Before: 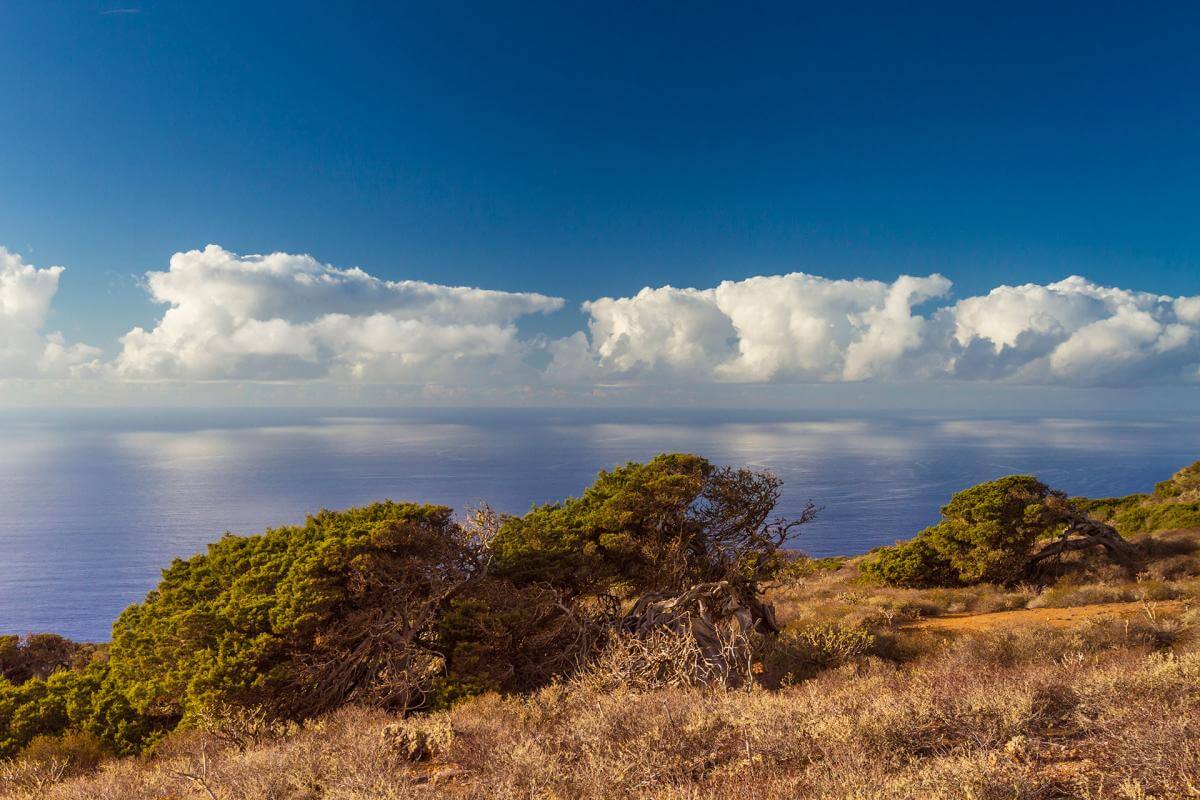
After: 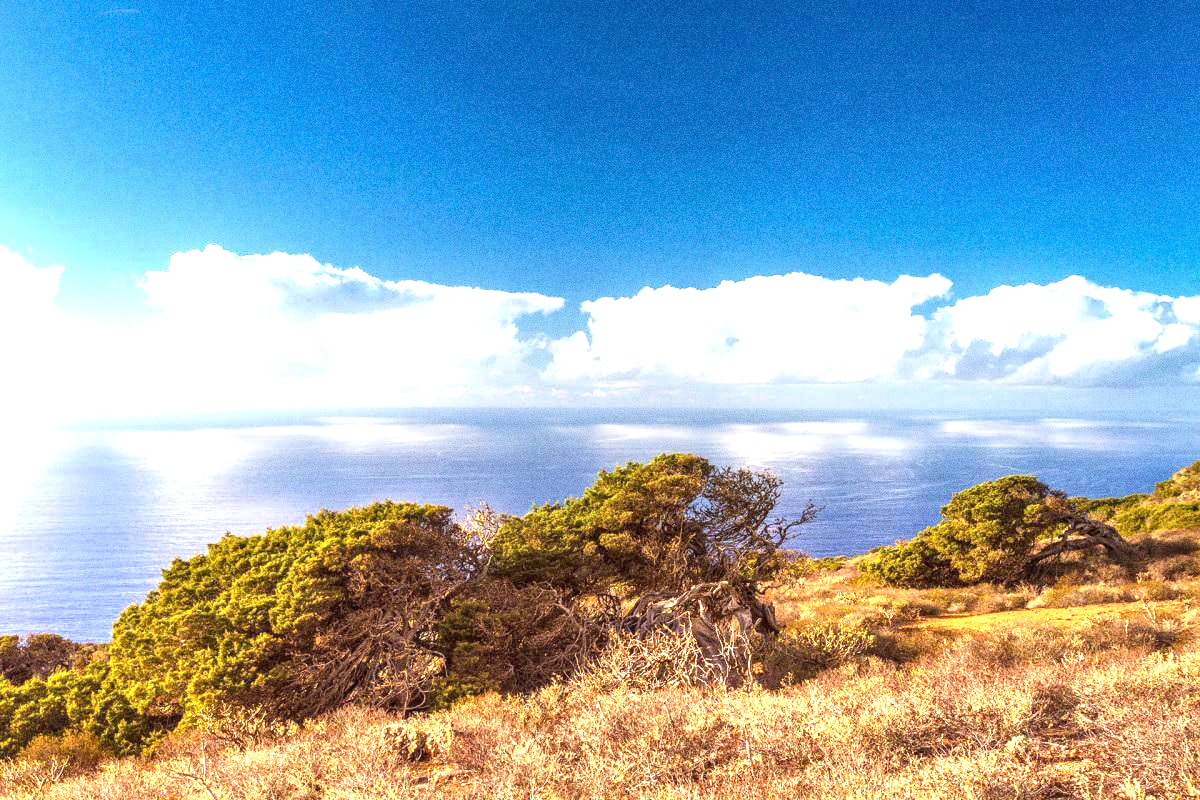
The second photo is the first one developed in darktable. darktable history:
grain: coarseness 0.09 ISO, strength 40%
exposure: black level correction 0, exposure 1.625 EV, compensate exposure bias true, compensate highlight preservation false
local contrast: on, module defaults
